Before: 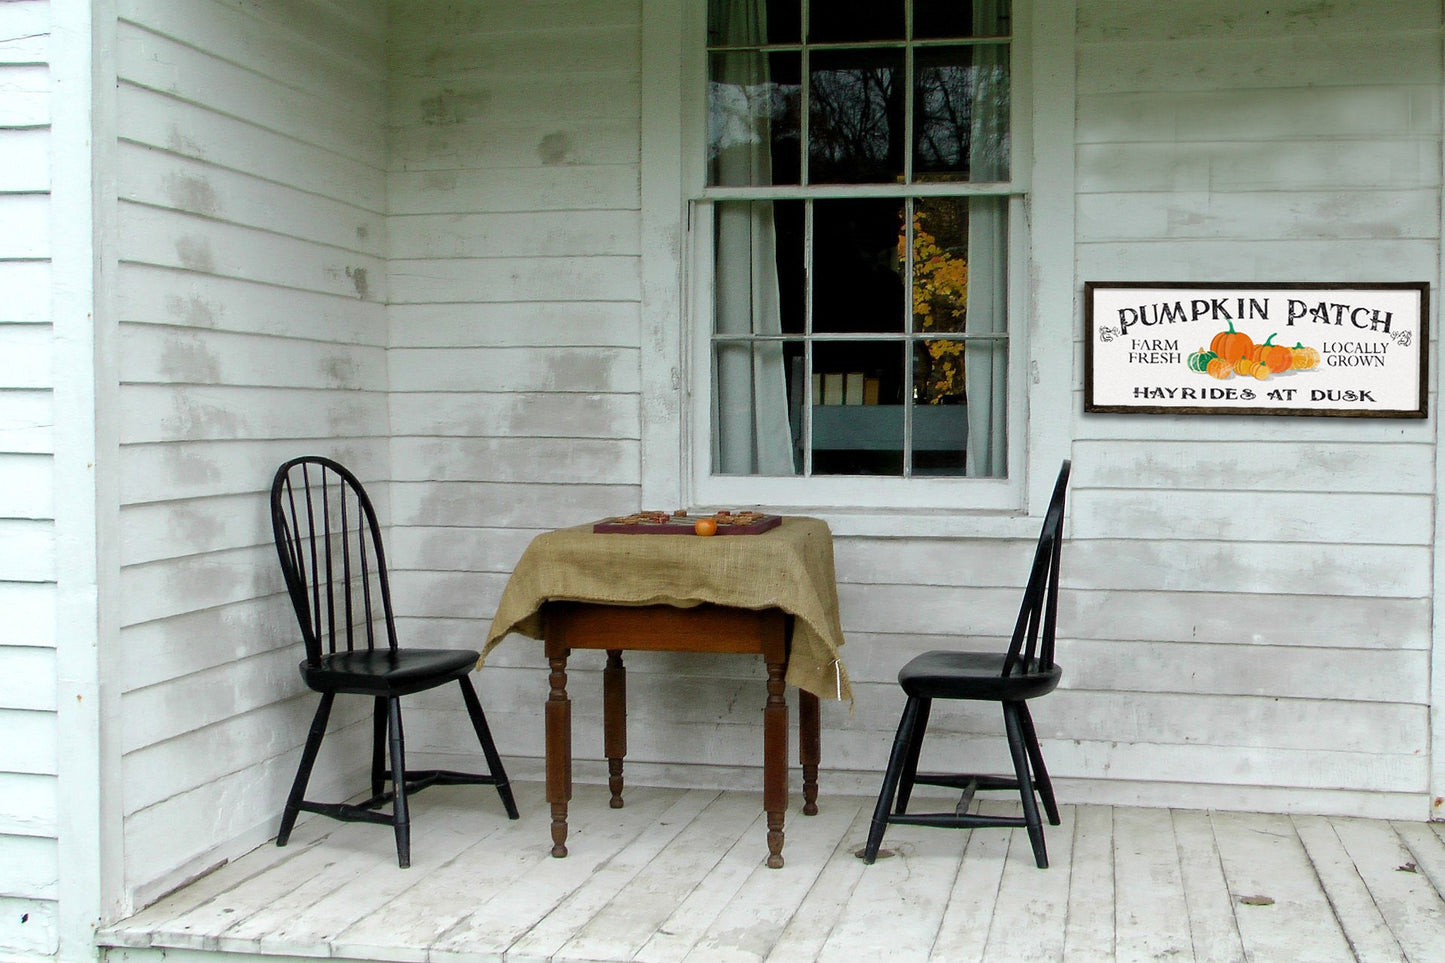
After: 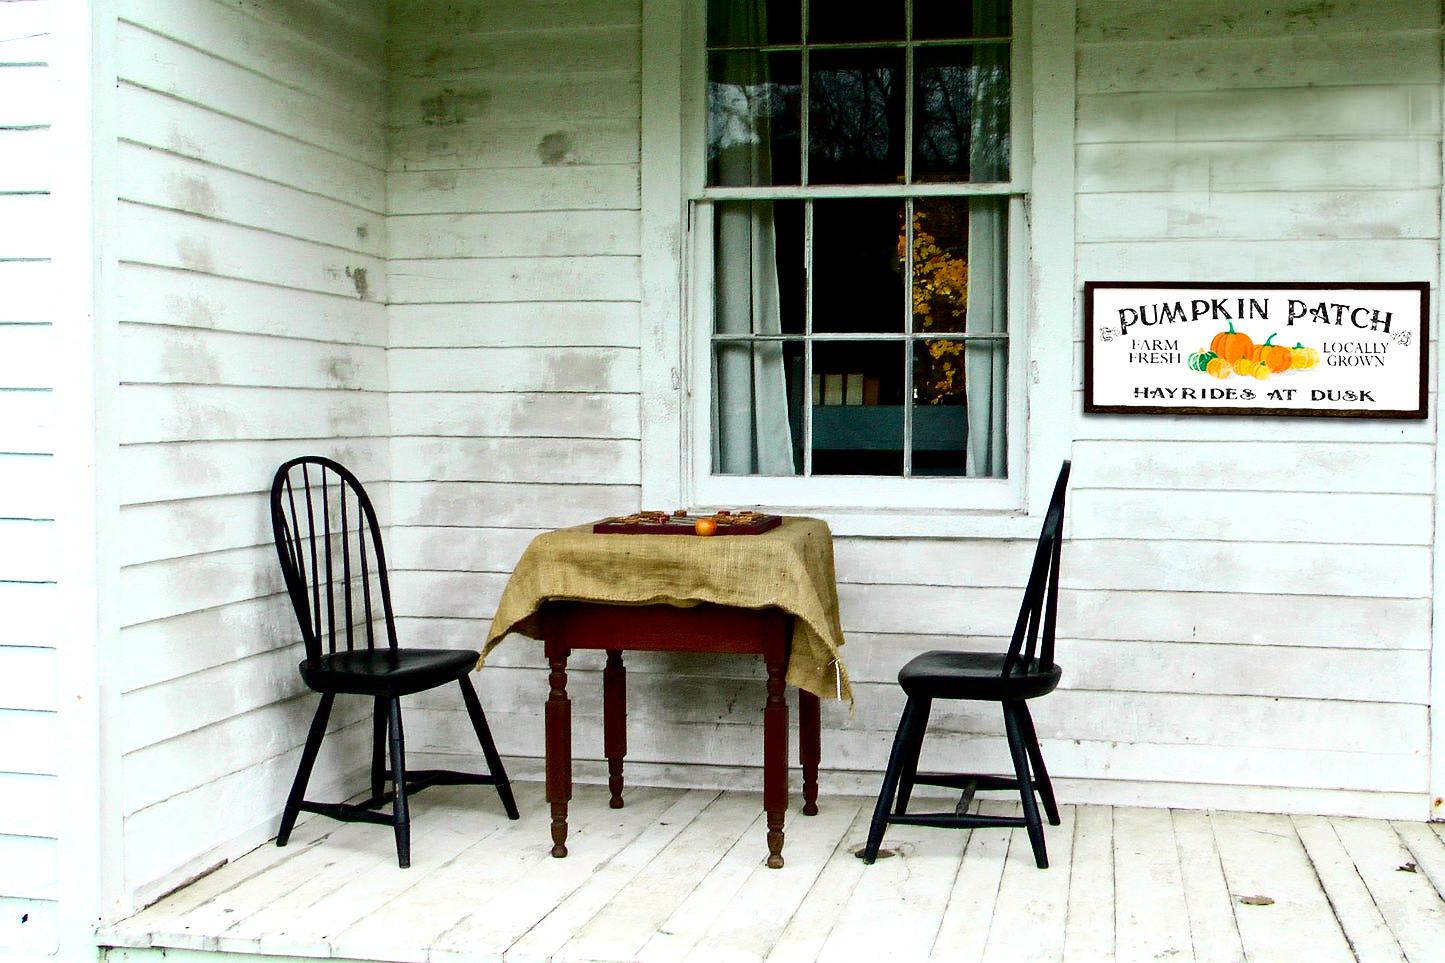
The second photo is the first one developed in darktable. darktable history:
exposure: black level correction 0.001, exposure 0.5 EV, compensate exposure bias true, compensate highlight preservation false
haze removal: compatibility mode true, adaptive false
contrast brightness saturation: contrast 0.32, brightness -0.08, saturation 0.17
